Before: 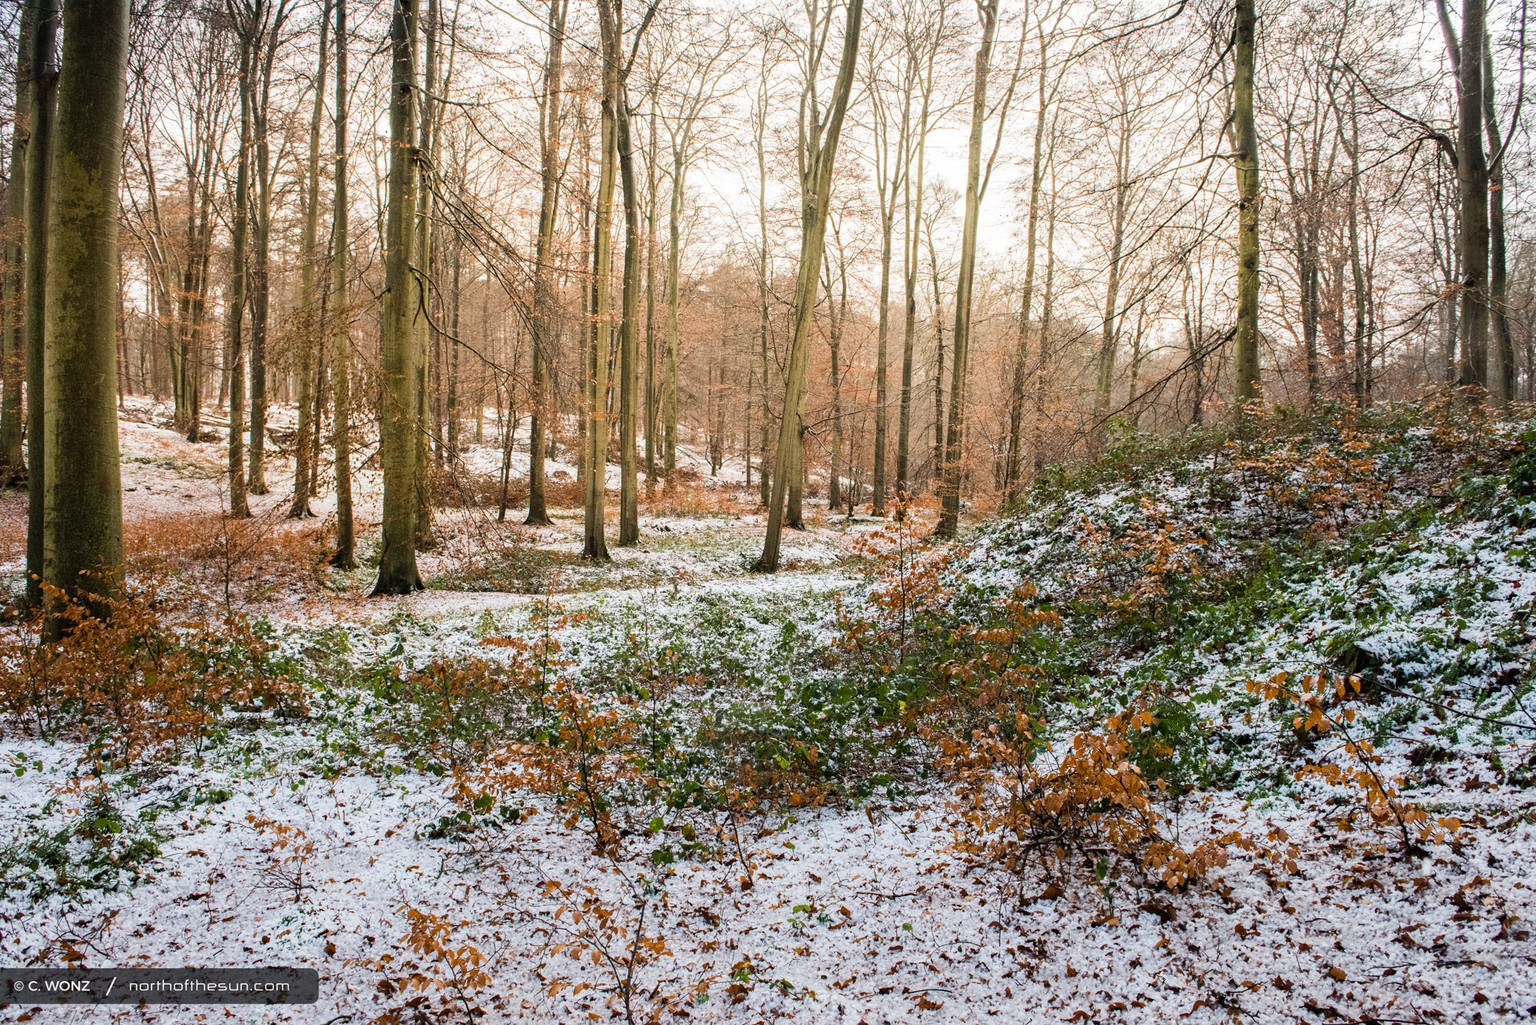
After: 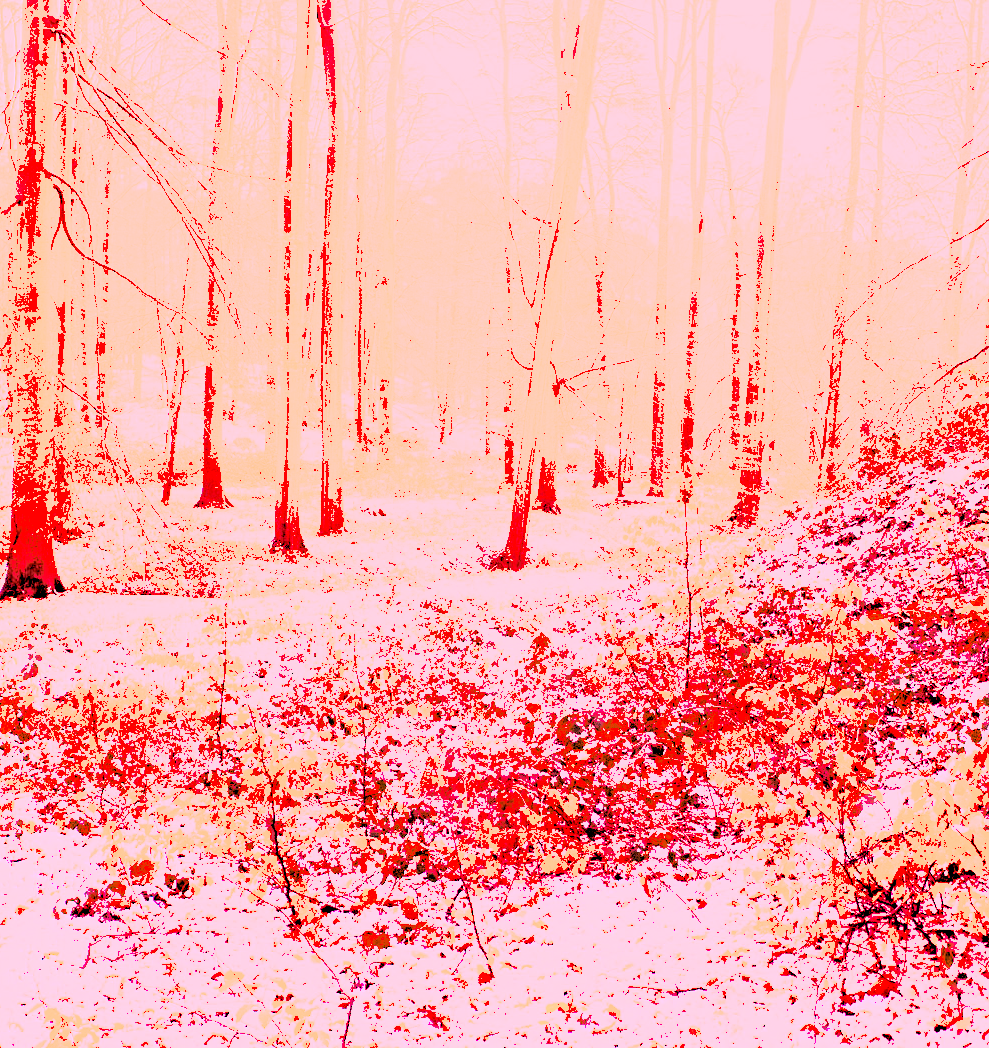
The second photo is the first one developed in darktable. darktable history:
white balance: red 4.26, blue 1.802
crop and rotate: angle 0.02°, left 24.353%, top 13.219%, right 26.156%, bottom 8.224%
exposure: black level correction 0.009, exposure 0.119 EV, compensate highlight preservation false
tone equalizer: -8 EV 0.001 EV, -7 EV -0.002 EV, -6 EV 0.002 EV, -5 EV -0.03 EV, -4 EV -0.116 EV, -3 EV -0.169 EV, -2 EV 0.24 EV, -1 EV 0.702 EV, +0 EV 0.493 EV
rgb levels: levels [[0.013, 0.434, 0.89], [0, 0.5, 1], [0, 0.5, 1]]
shadows and highlights: on, module defaults
